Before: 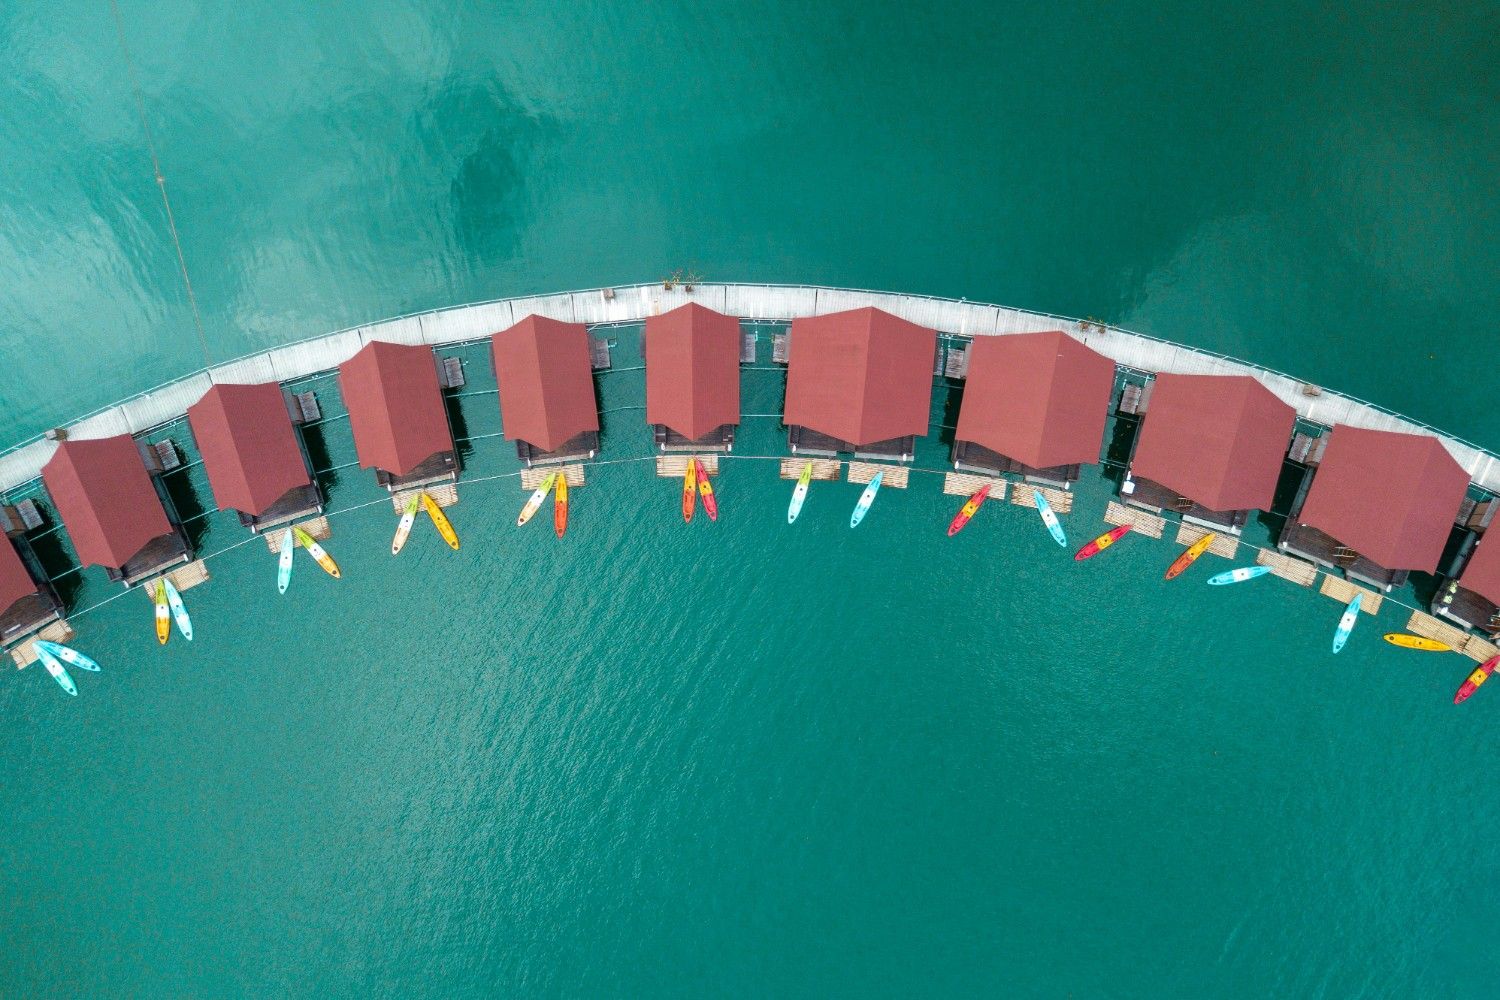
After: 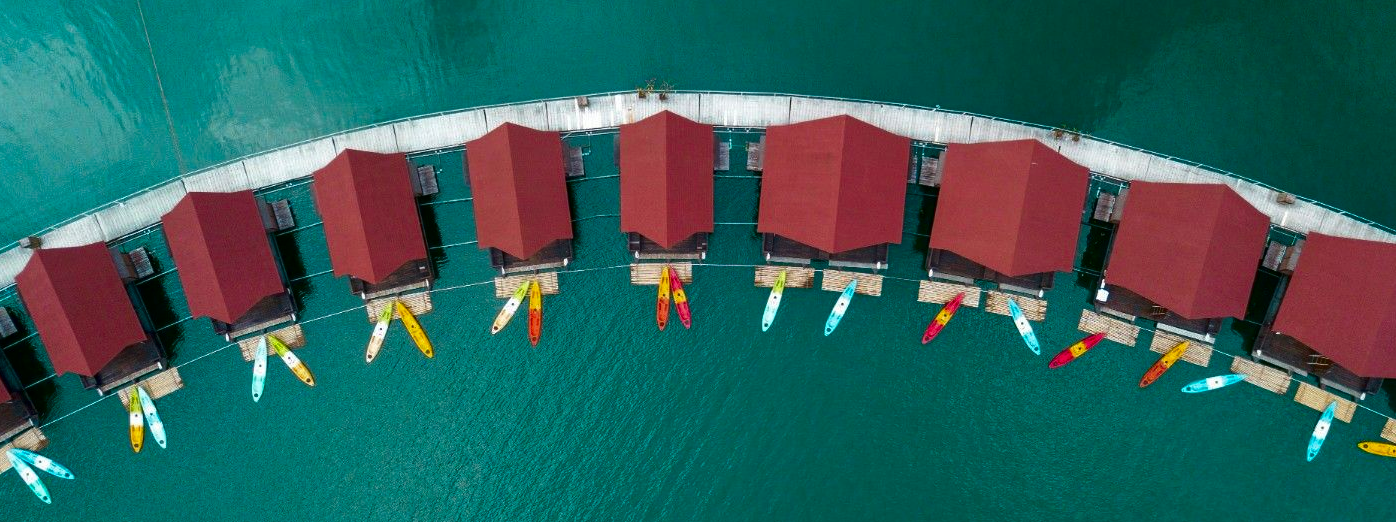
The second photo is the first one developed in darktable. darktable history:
contrast brightness saturation: brightness -0.25, saturation 0.2
crop: left 1.744%, top 19.225%, right 5.069%, bottom 28.357%
